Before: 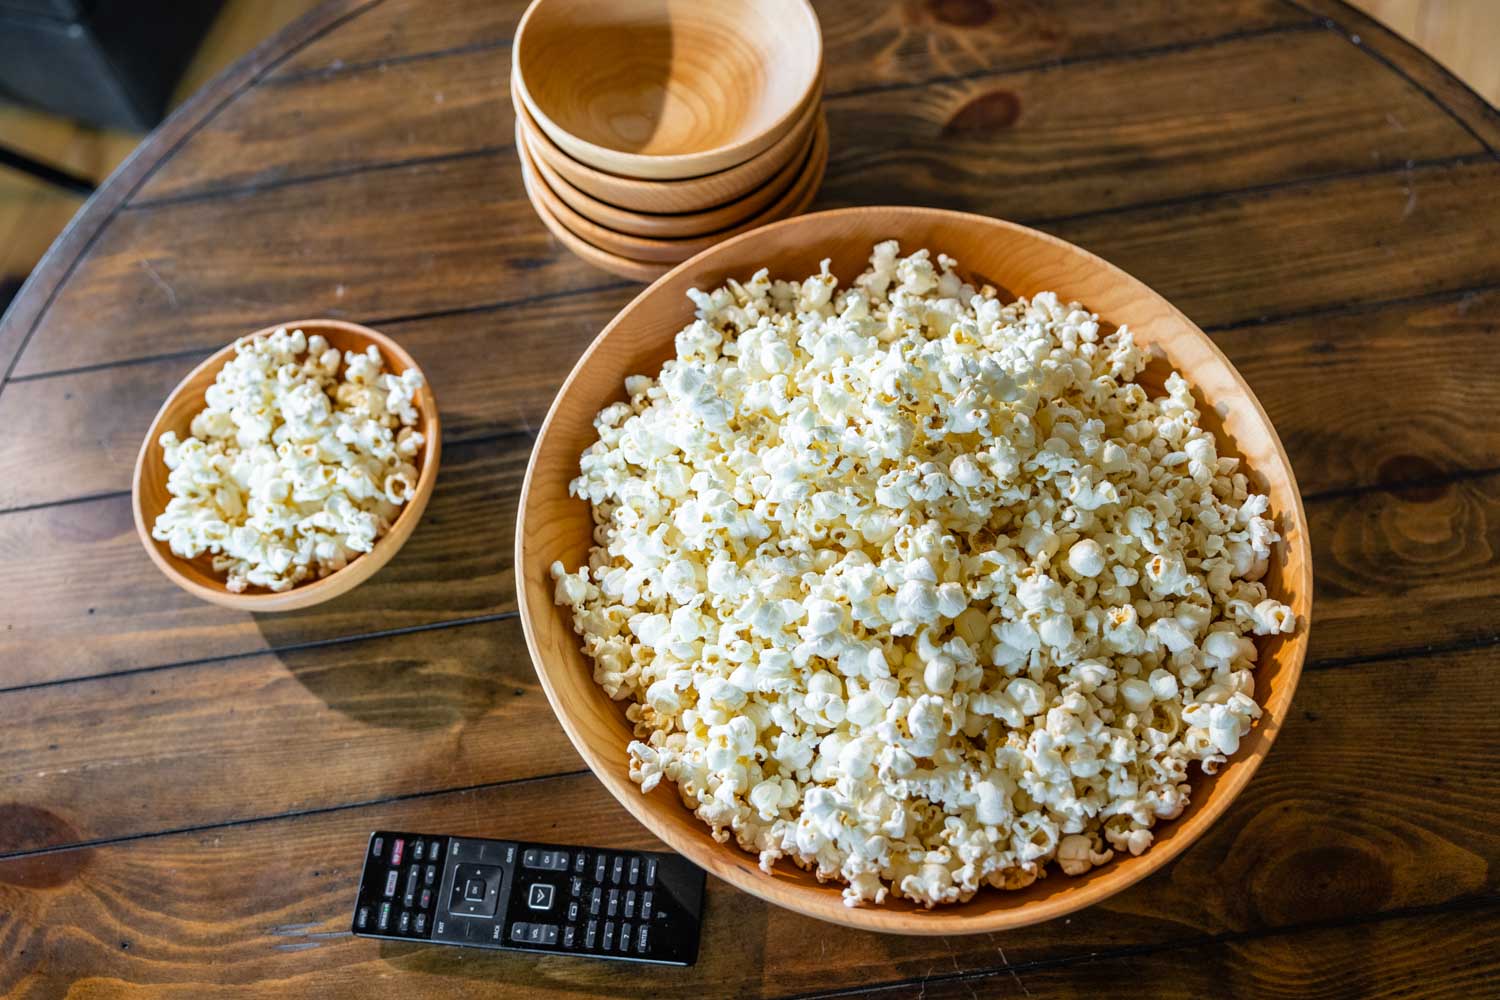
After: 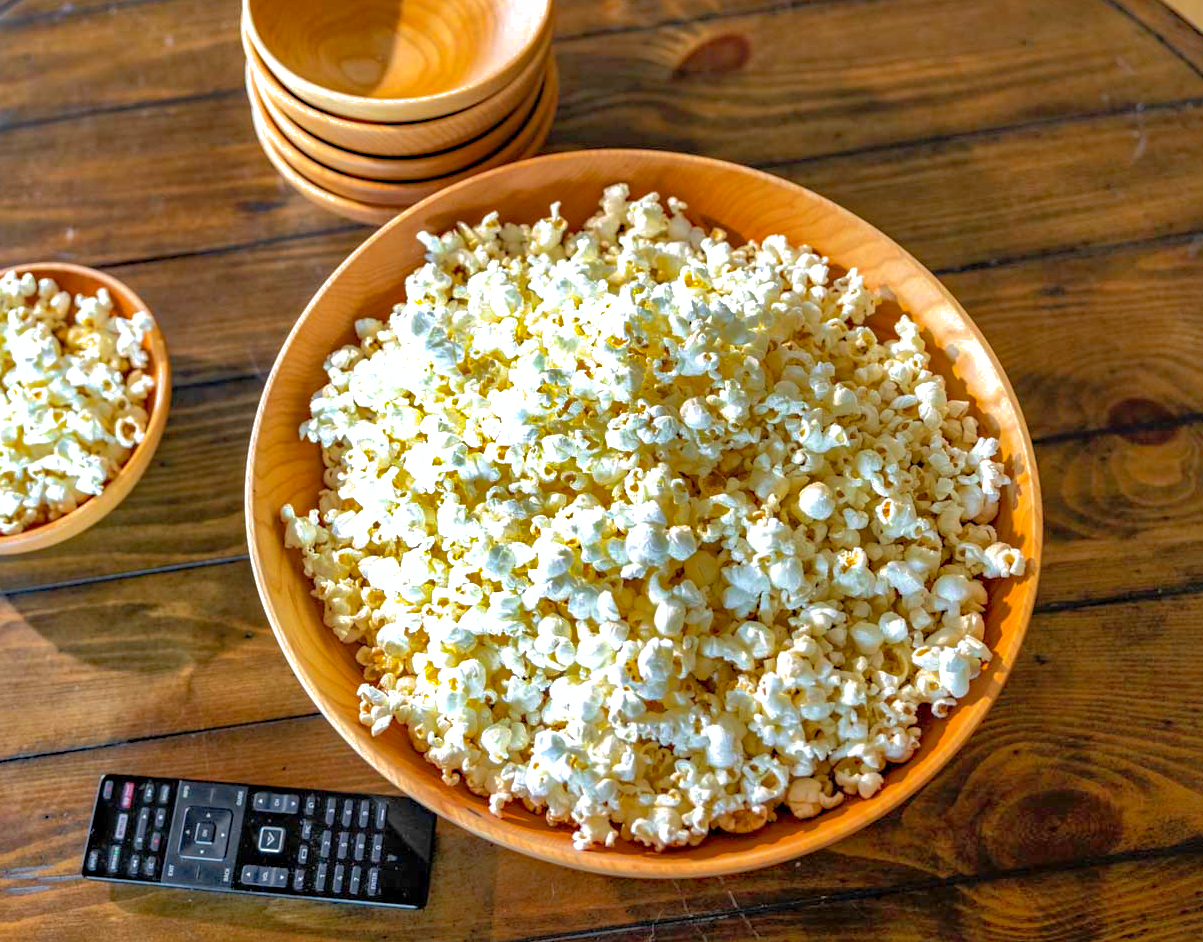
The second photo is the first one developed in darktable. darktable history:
crop and rotate: left 18.042%, top 5.796%, right 1.721%
contrast brightness saturation: saturation 0.101
levels: mode automatic, levels [0.026, 0.507, 0.987]
exposure: black level correction 0.001, exposure 0.5 EV, compensate exposure bias true, compensate highlight preservation false
haze removal: strength 0.277, distance 0.248, compatibility mode true, adaptive false
shadows and highlights: shadows 60.95, highlights -59.93, highlights color adjustment 73.7%
